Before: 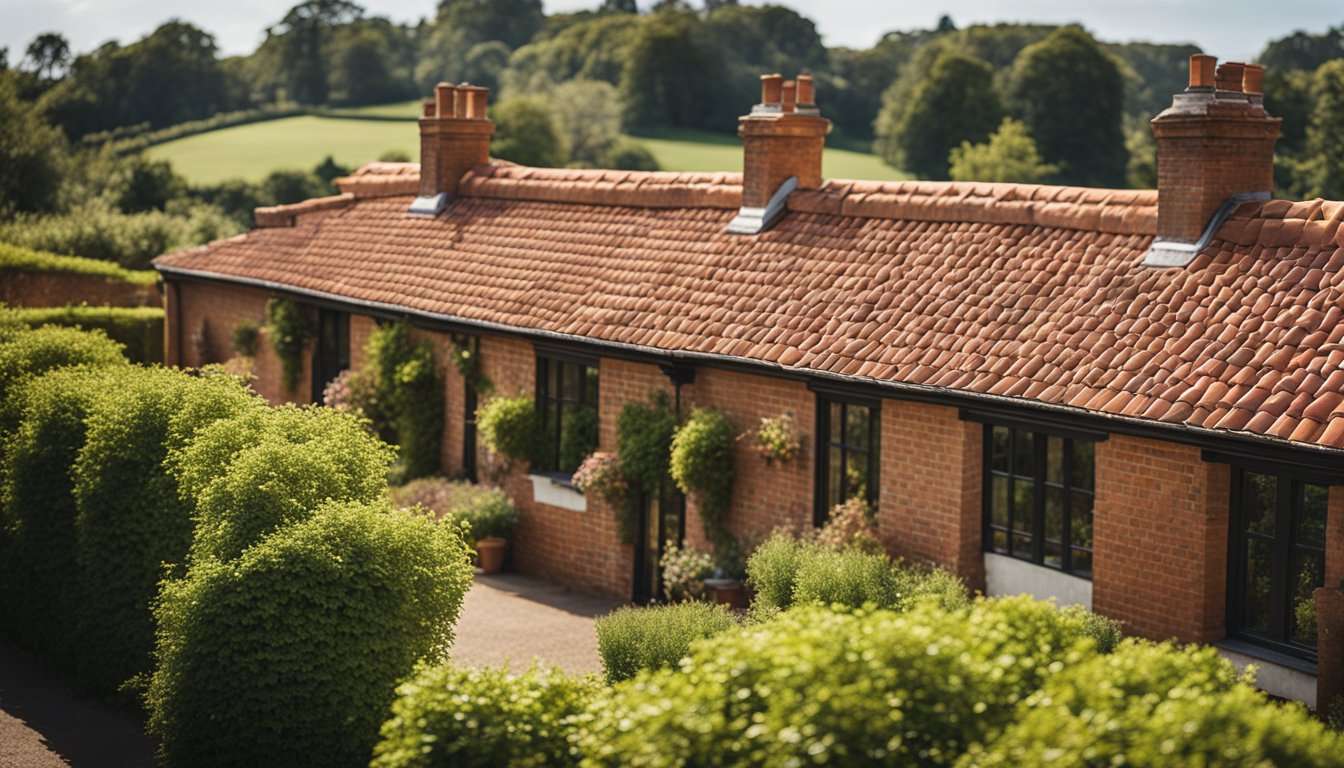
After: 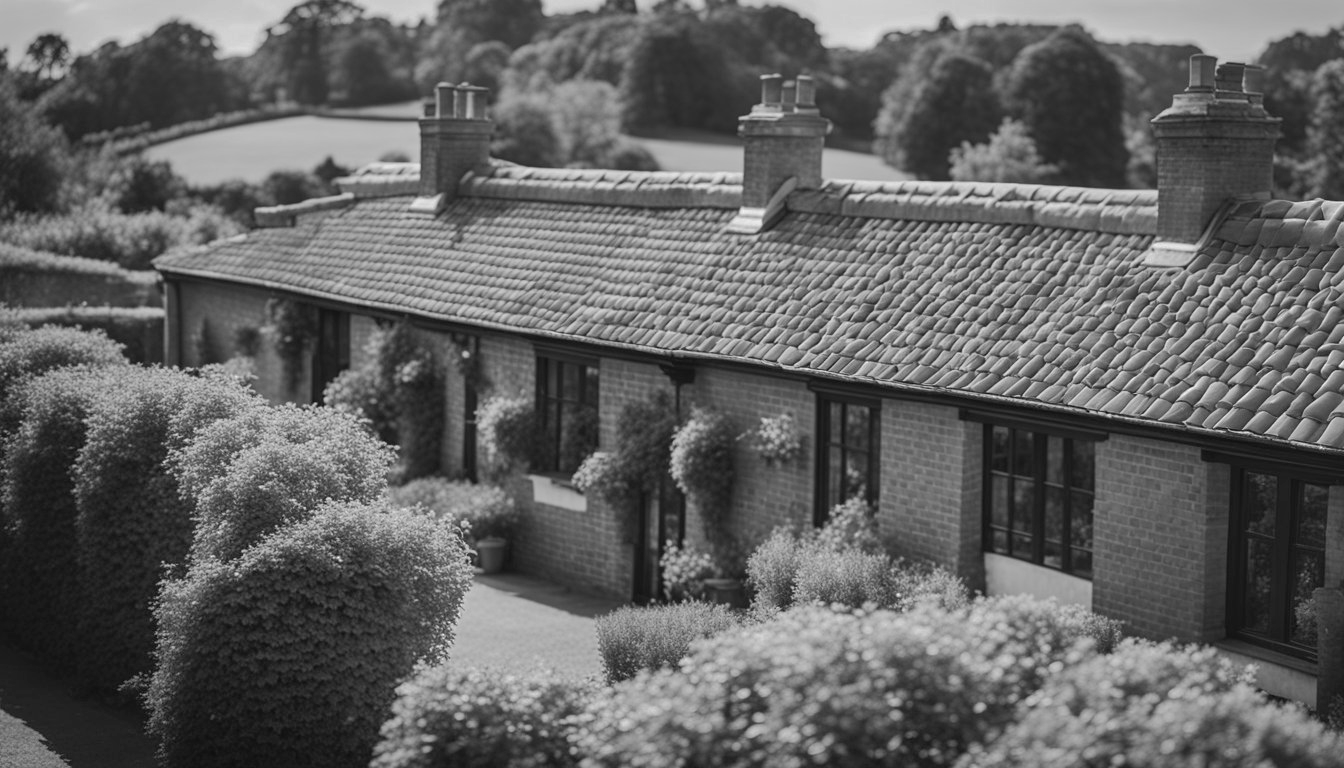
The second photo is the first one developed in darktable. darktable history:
monochrome: on, module defaults
shadows and highlights: shadows 40, highlights -60
